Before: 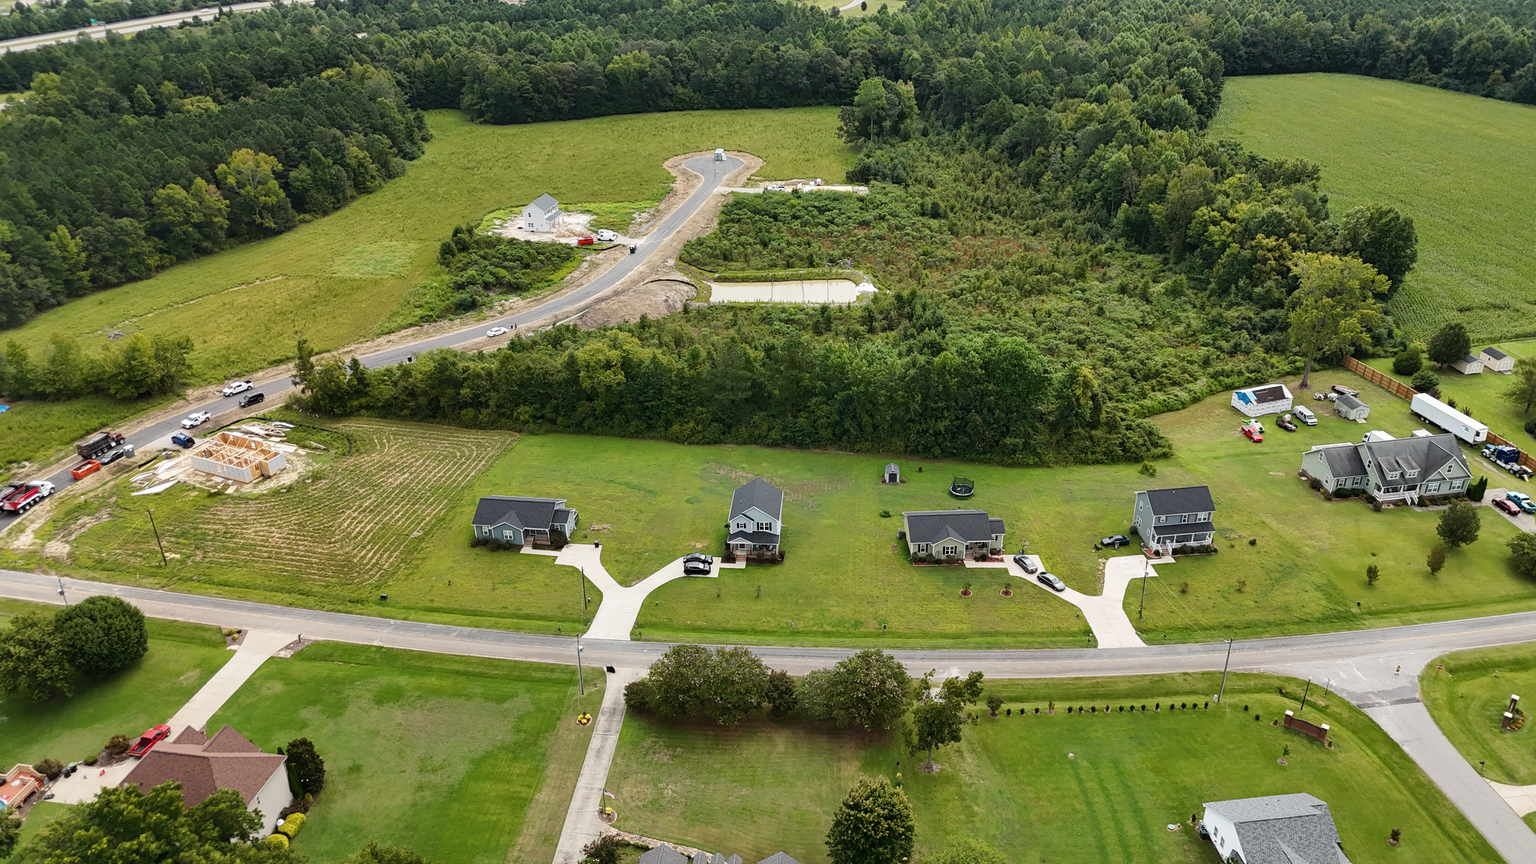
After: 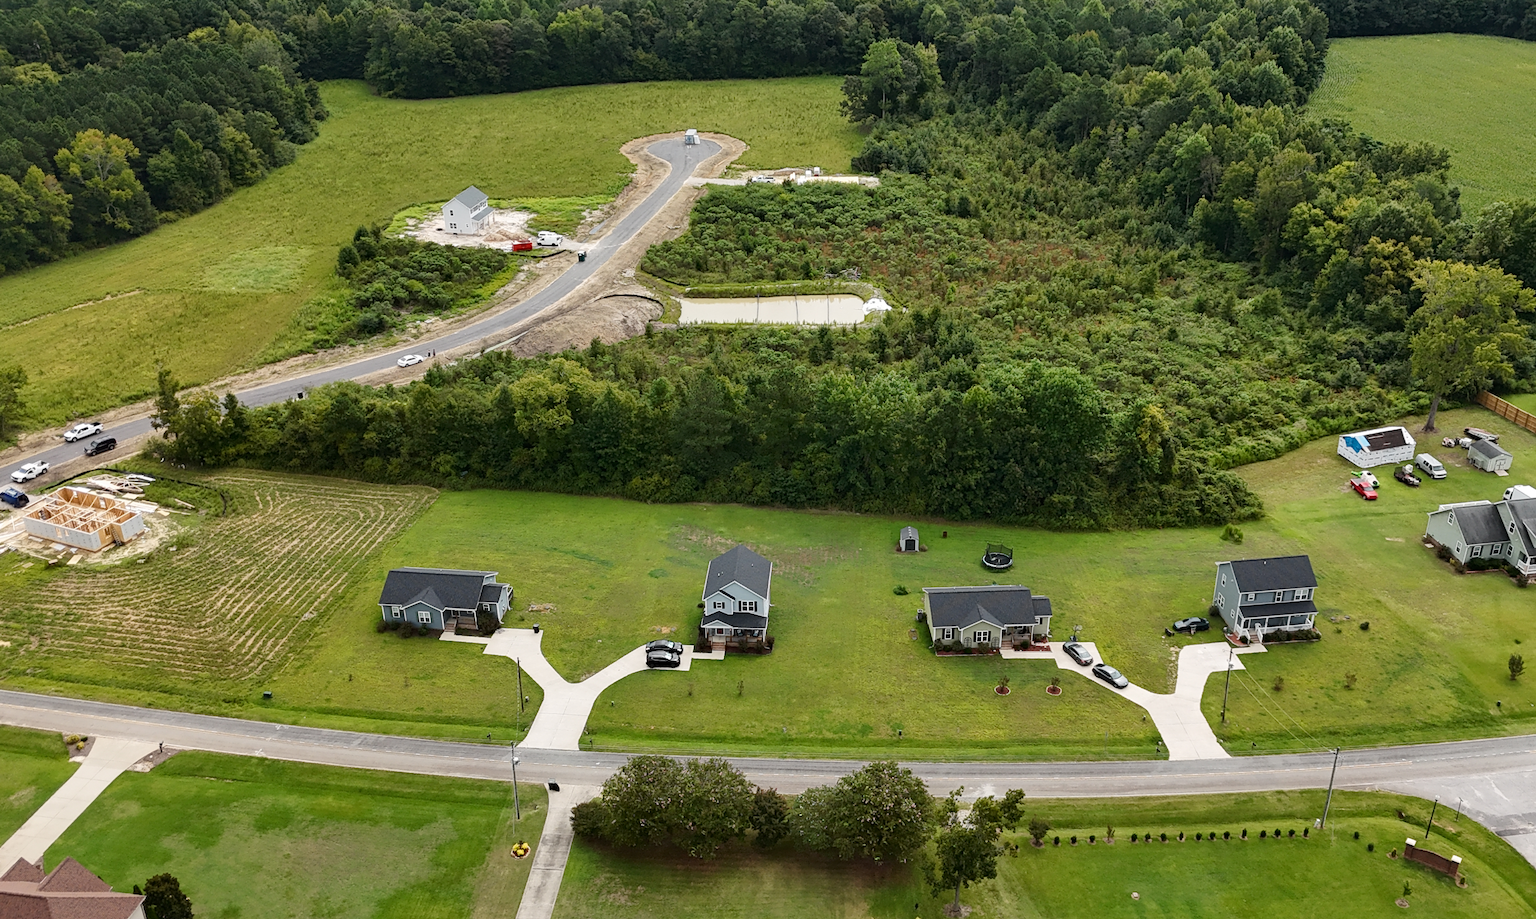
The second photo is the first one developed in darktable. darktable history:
contrast brightness saturation: contrast 0.03, brightness -0.04
crop: left 11.225%, top 5.381%, right 9.565%, bottom 10.314%
